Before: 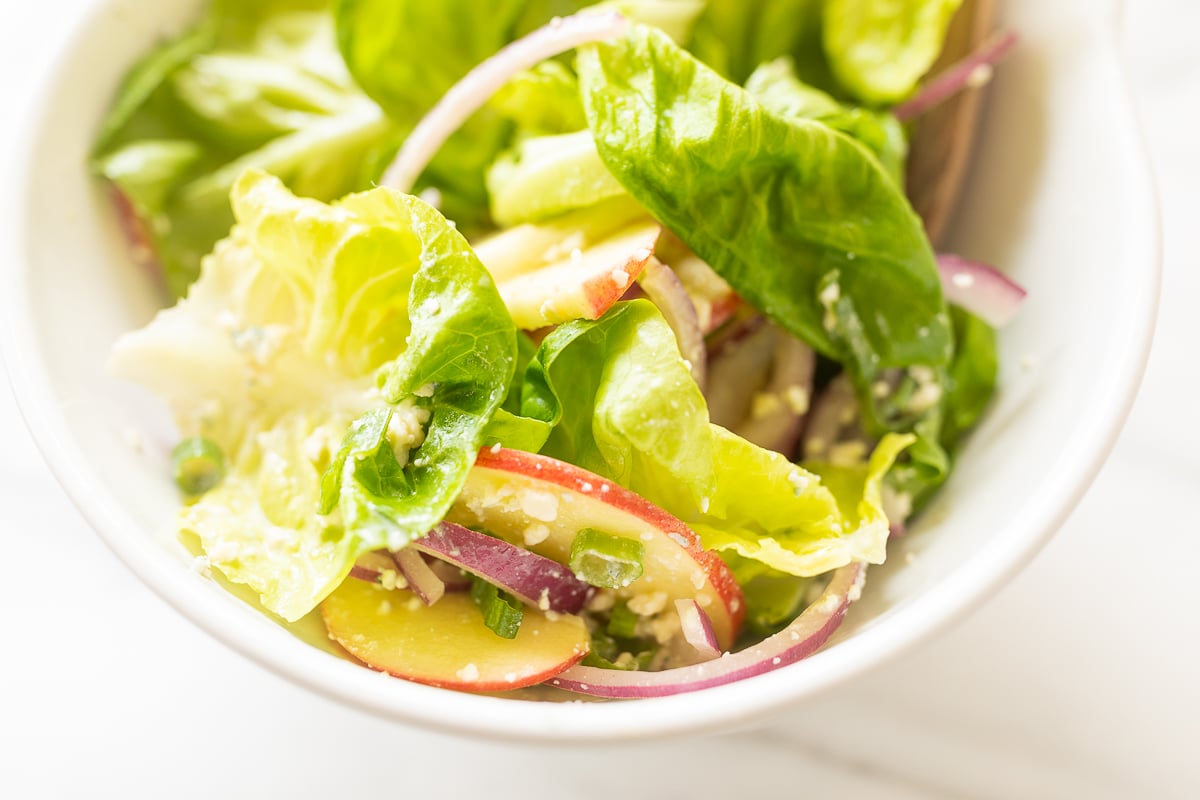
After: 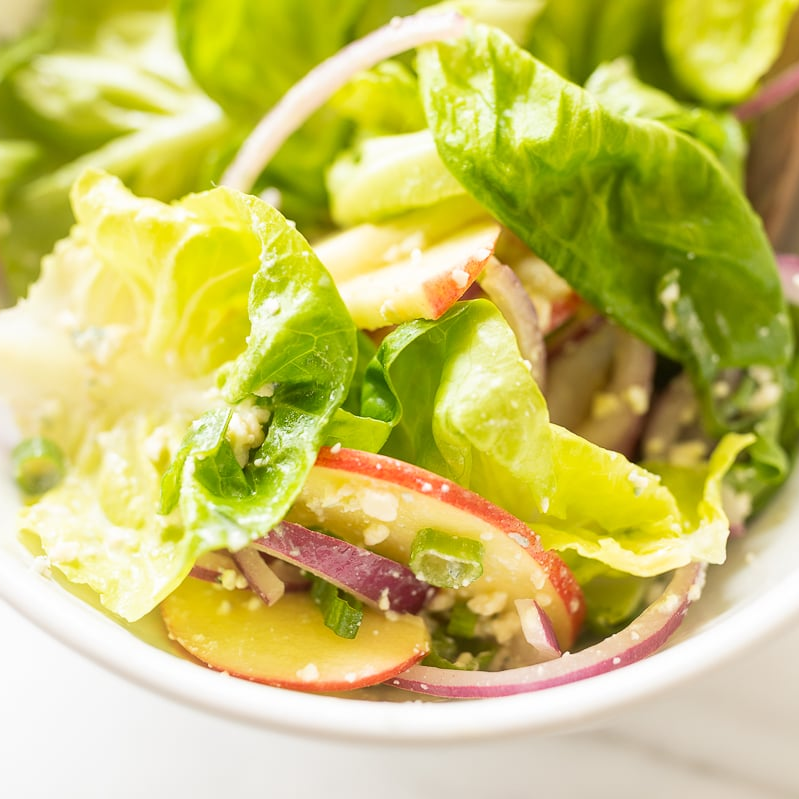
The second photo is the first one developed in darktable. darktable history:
crop and rotate: left 13.409%, right 19.924%
tone equalizer: on, module defaults
